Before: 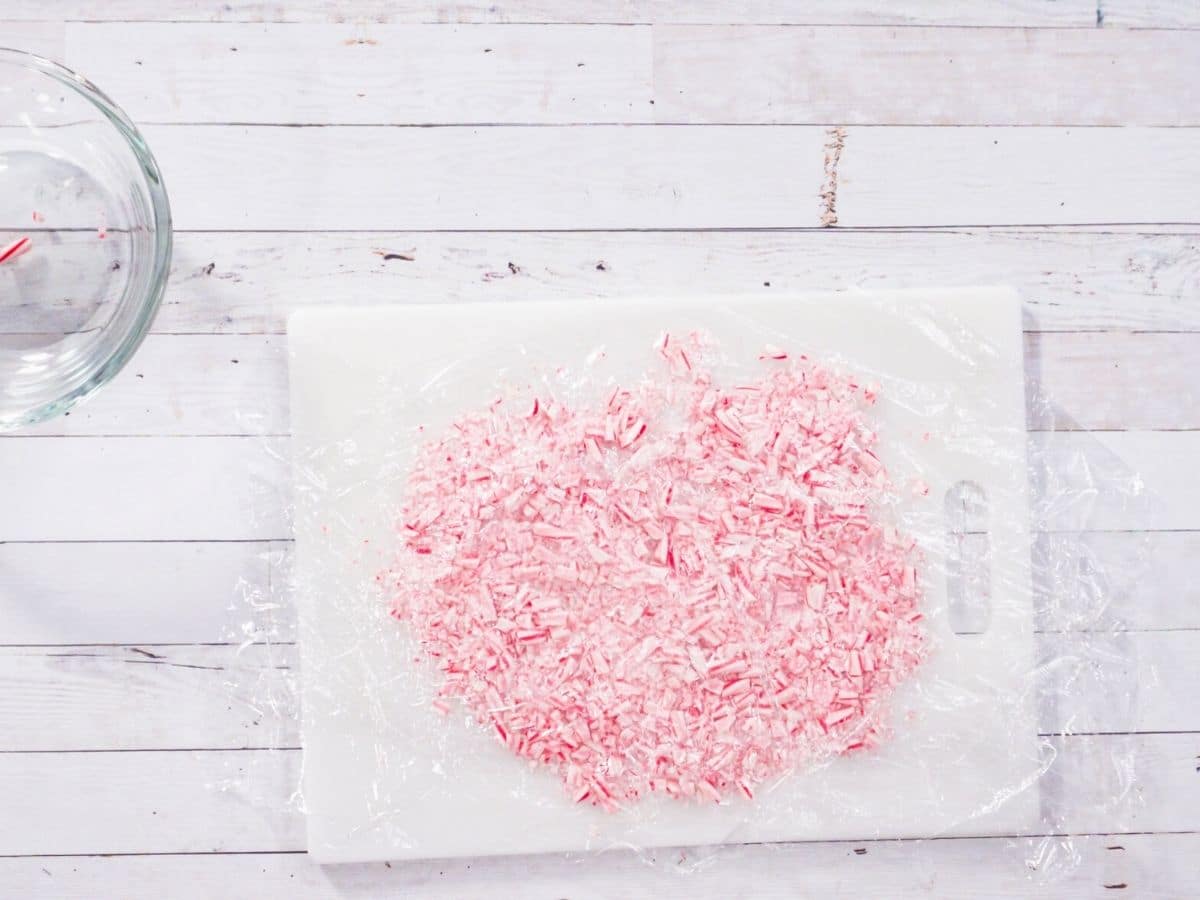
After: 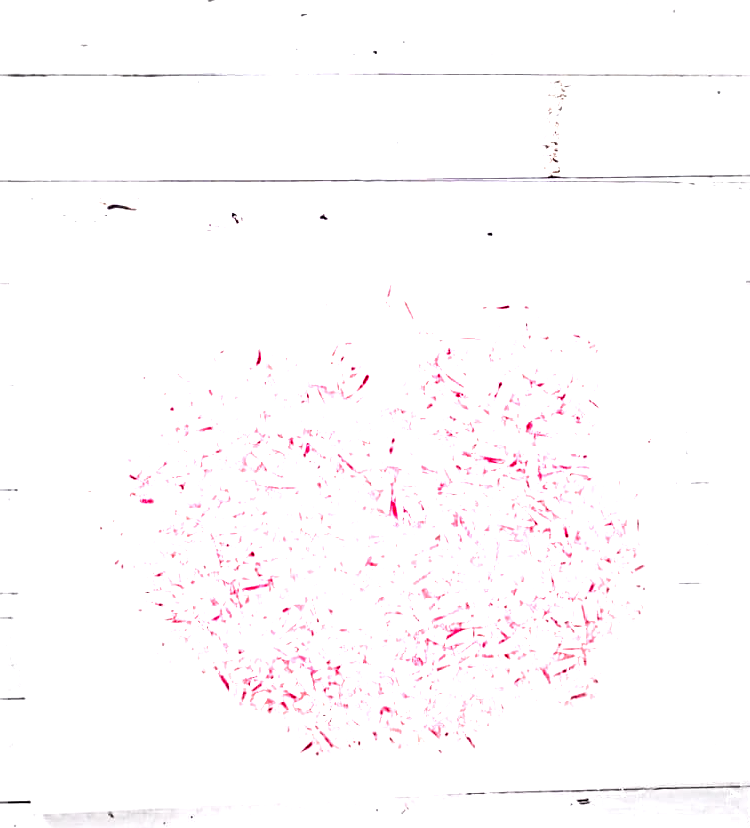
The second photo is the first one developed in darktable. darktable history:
tone equalizer: -8 EV -0.715 EV, -7 EV -0.676 EV, -6 EV -0.589 EV, -5 EV -0.395 EV, -3 EV 0.383 EV, -2 EV 0.6 EV, -1 EV 0.695 EV, +0 EV 0.774 EV
sharpen: radius 2.994, amount 0.768
crop and rotate: left 23.145%, top 5.645%, right 14.294%, bottom 2.28%
exposure: black level correction 0.035, exposure 0.905 EV, compensate highlight preservation false
vignetting: fall-off start 65.25%, saturation -0.647, width/height ratio 0.884
